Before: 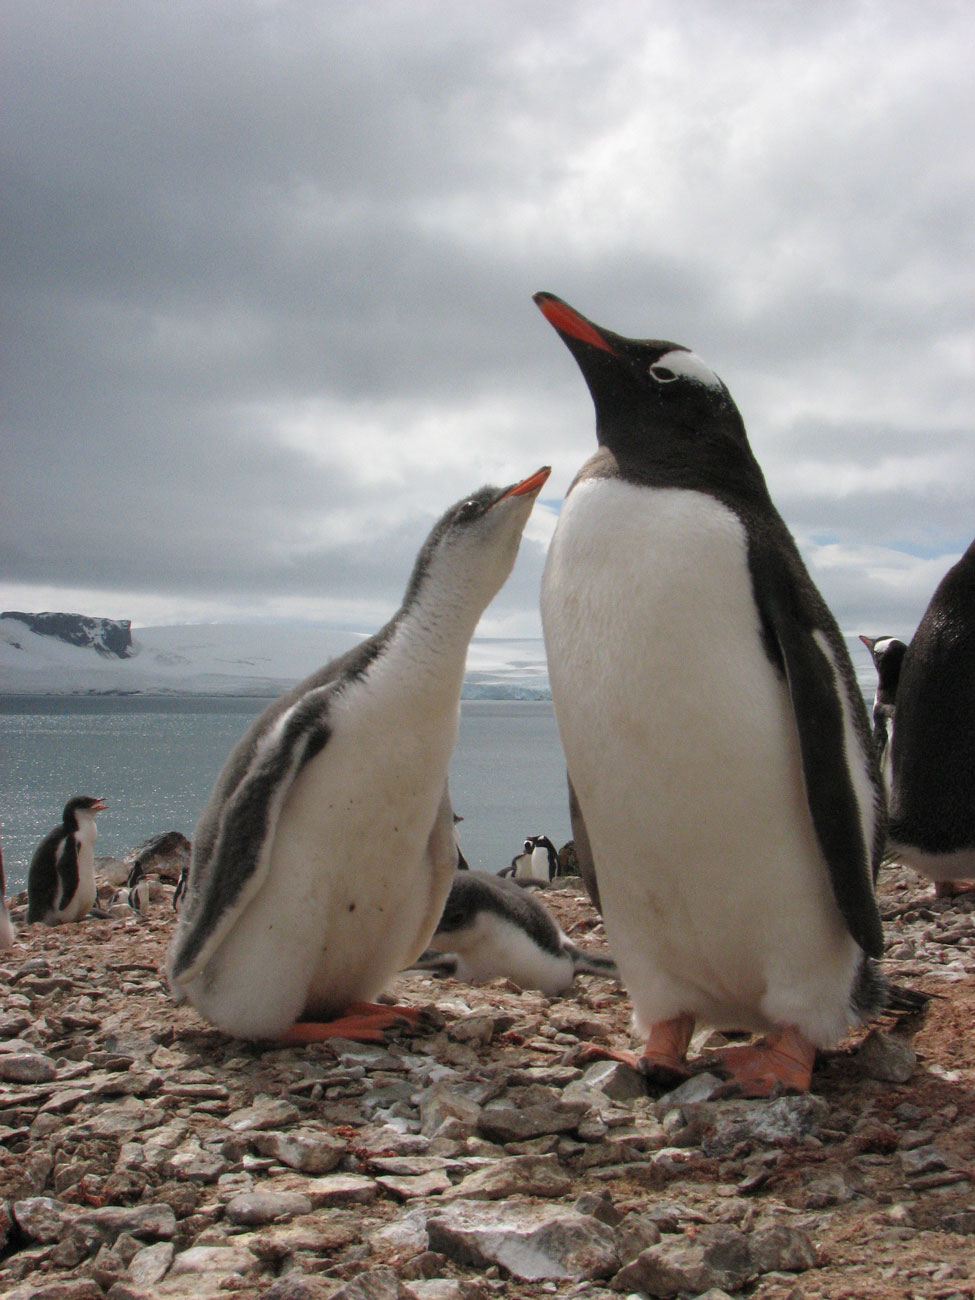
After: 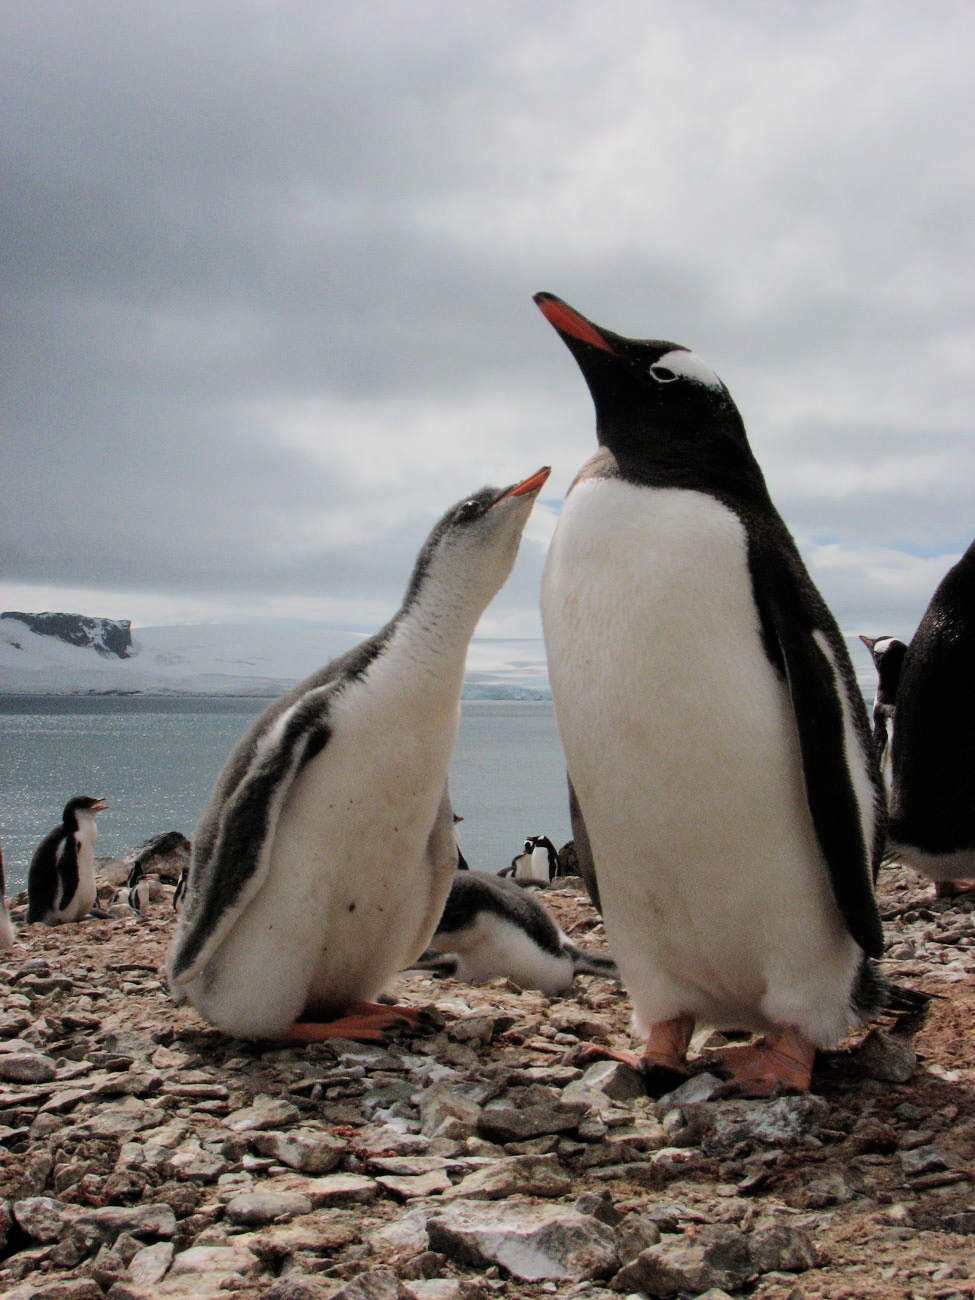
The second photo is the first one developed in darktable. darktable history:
tone equalizer: -8 EV -0.417 EV, -7 EV -0.389 EV, -6 EV -0.333 EV, -5 EV -0.222 EV, -3 EV 0.222 EV, -2 EV 0.333 EV, -1 EV 0.389 EV, +0 EV 0.417 EV, edges refinement/feathering 500, mask exposure compensation -1.57 EV, preserve details no
filmic rgb: black relative exposure -7.65 EV, white relative exposure 4.56 EV, hardness 3.61, color science v6 (2022)
